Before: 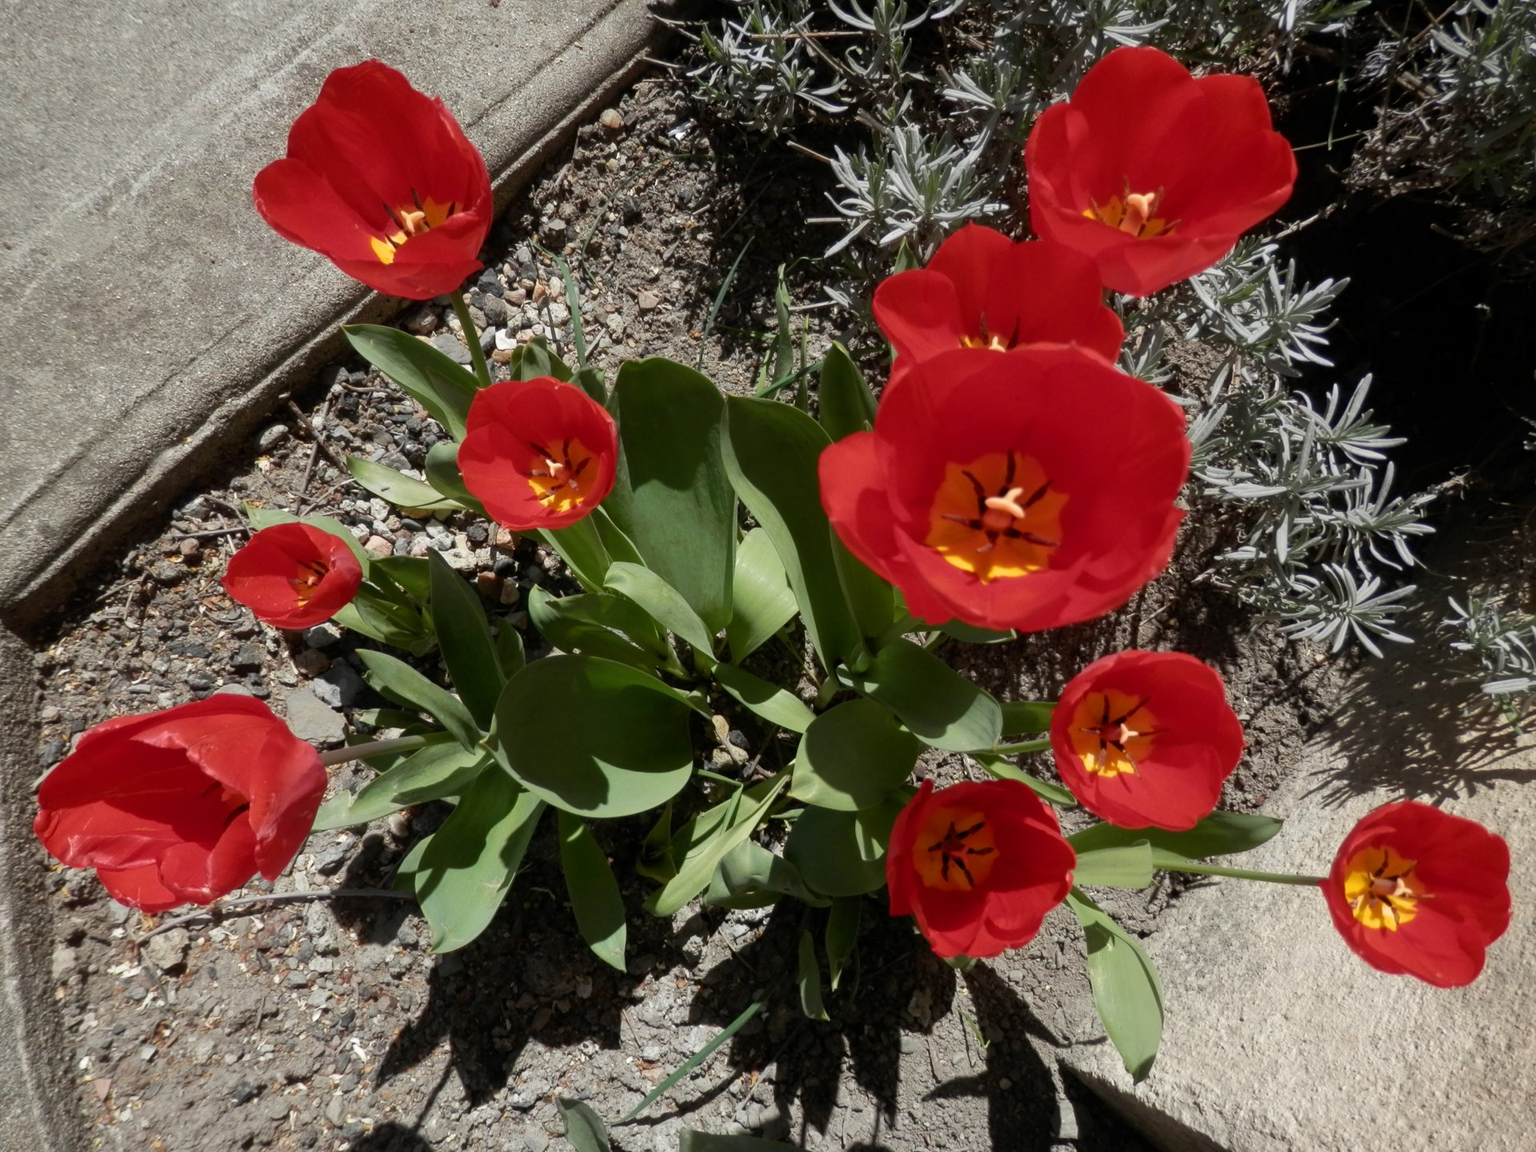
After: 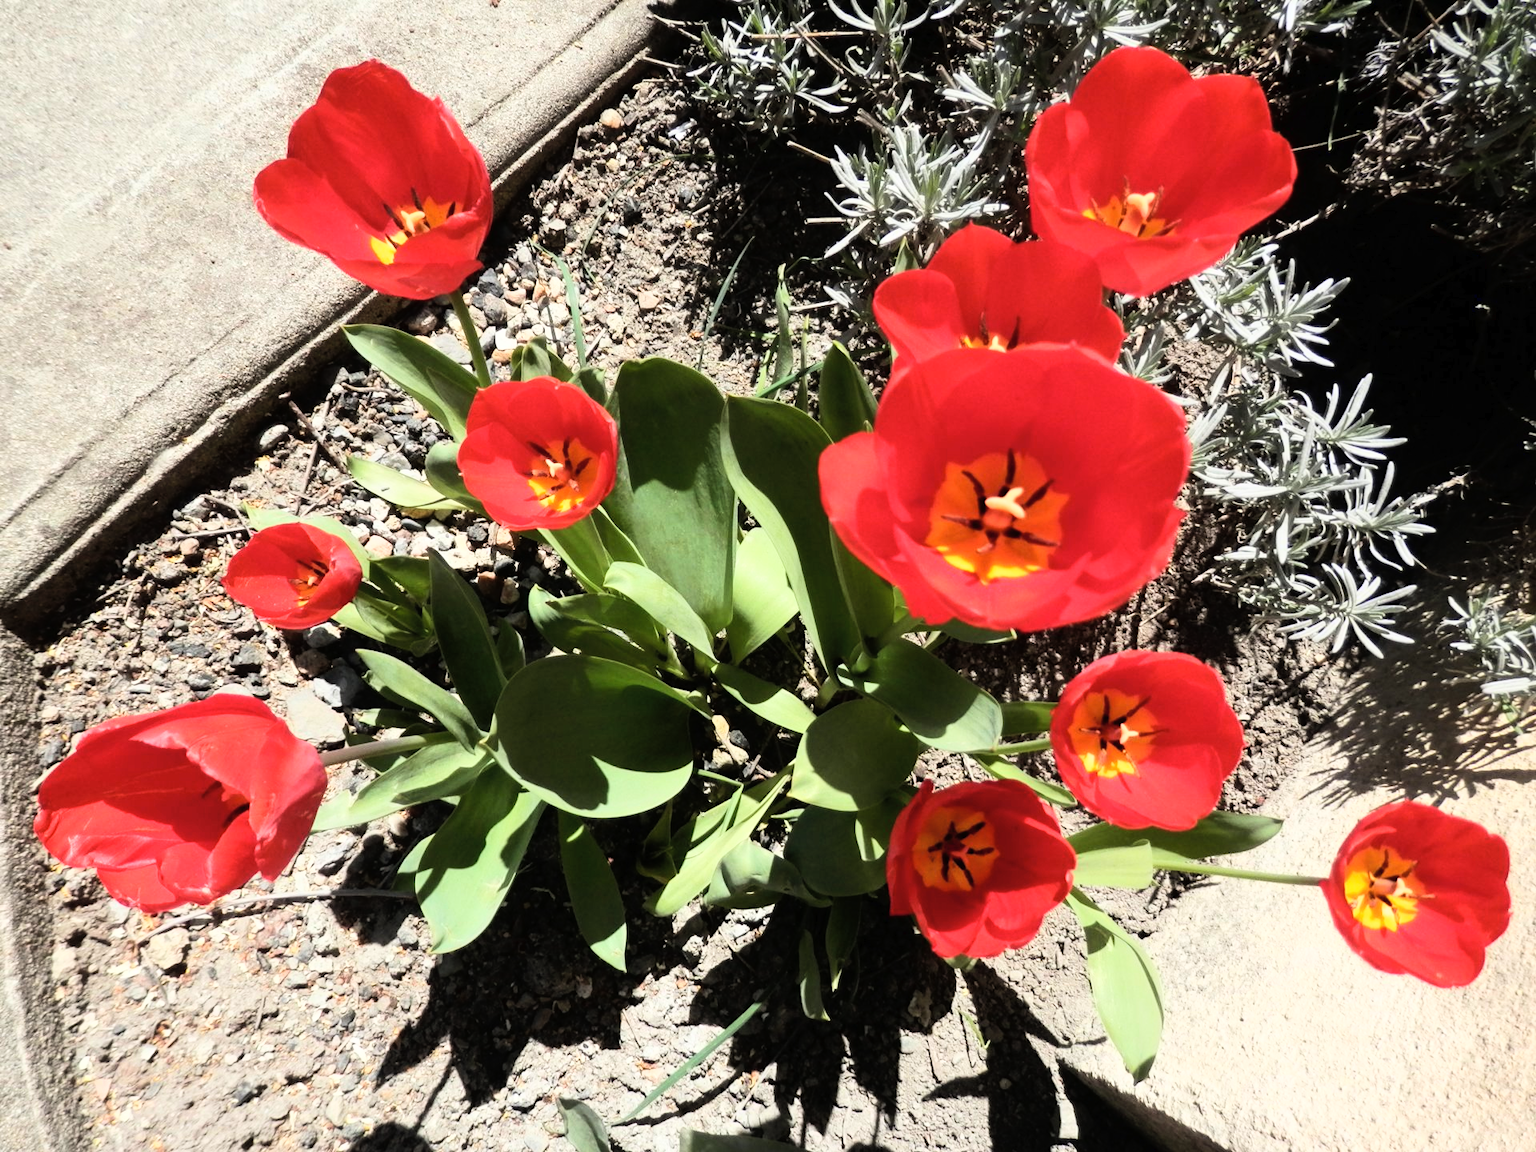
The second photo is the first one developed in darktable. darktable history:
contrast brightness saturation: contrast 0.05, brightness 0.066, saturation 0.011
base curve: curves: ch0 [(0, 0) (0.007, 0.004) (0.027, 0.03) (0.046, 0.07) (0.207, 0.54) (0.442, 0.872) (0.673, 0.972) (1, 1)]
